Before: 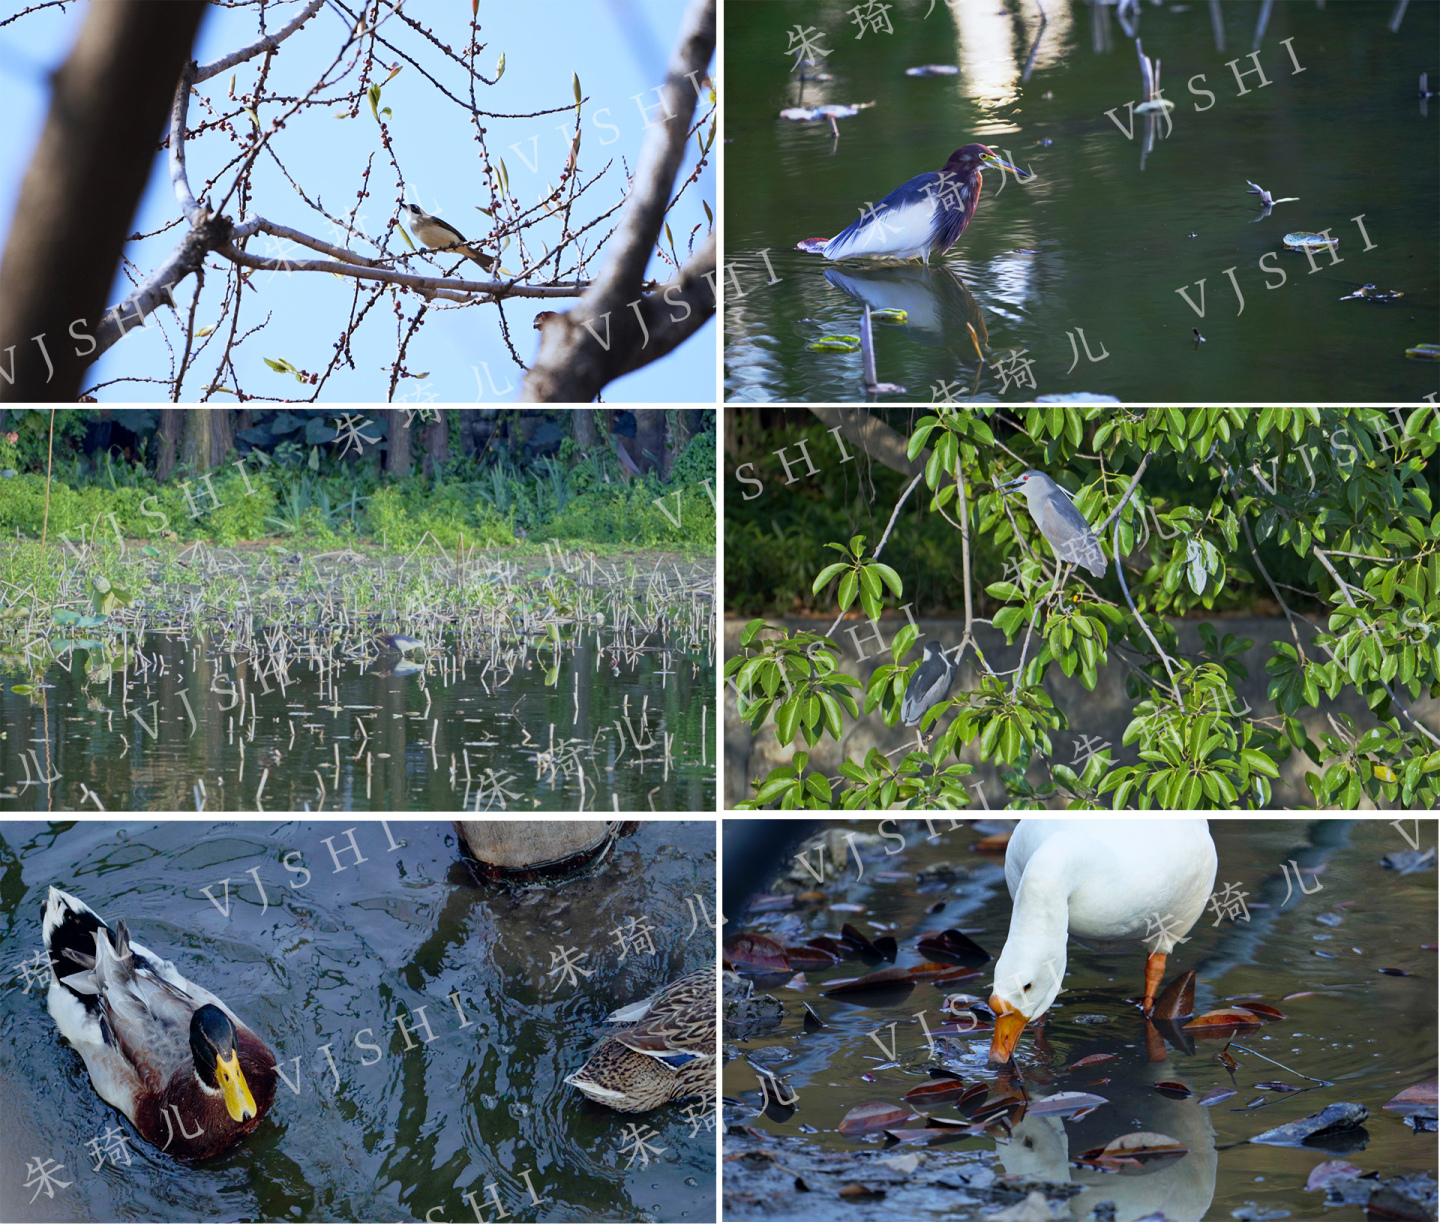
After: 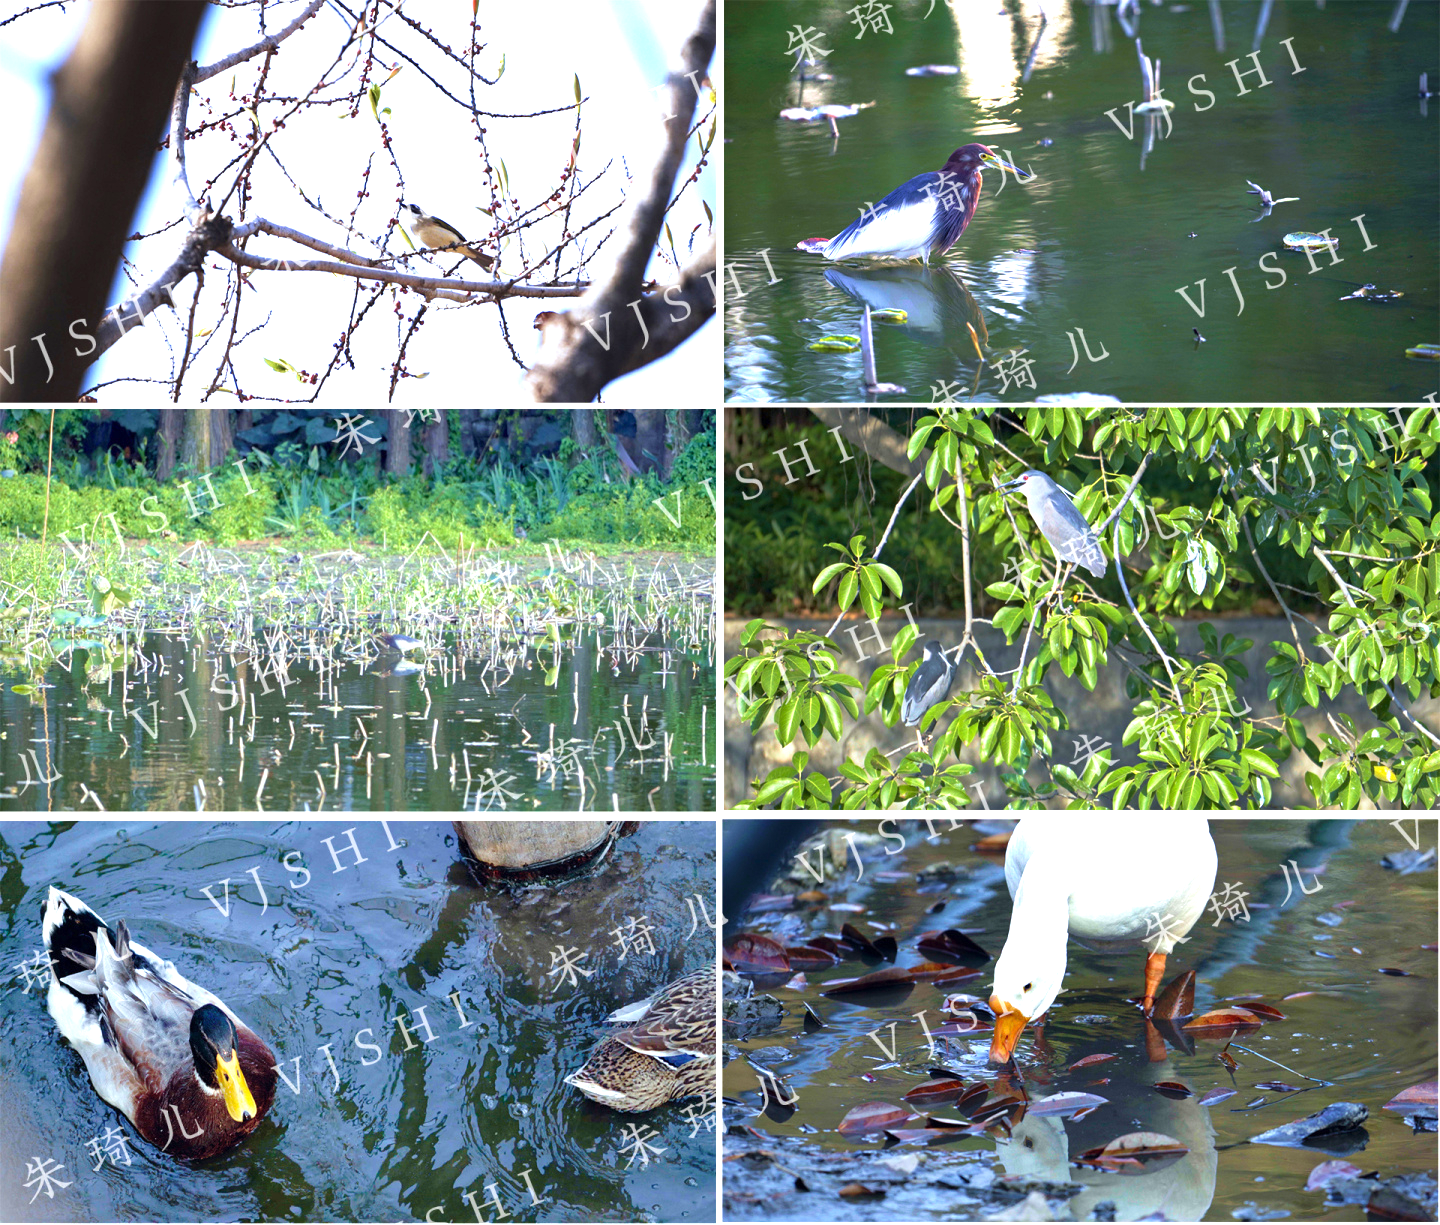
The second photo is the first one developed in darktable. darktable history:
exposure: exposure 1 EV, compensate highlight preservation false
velvia: on, module defaults
